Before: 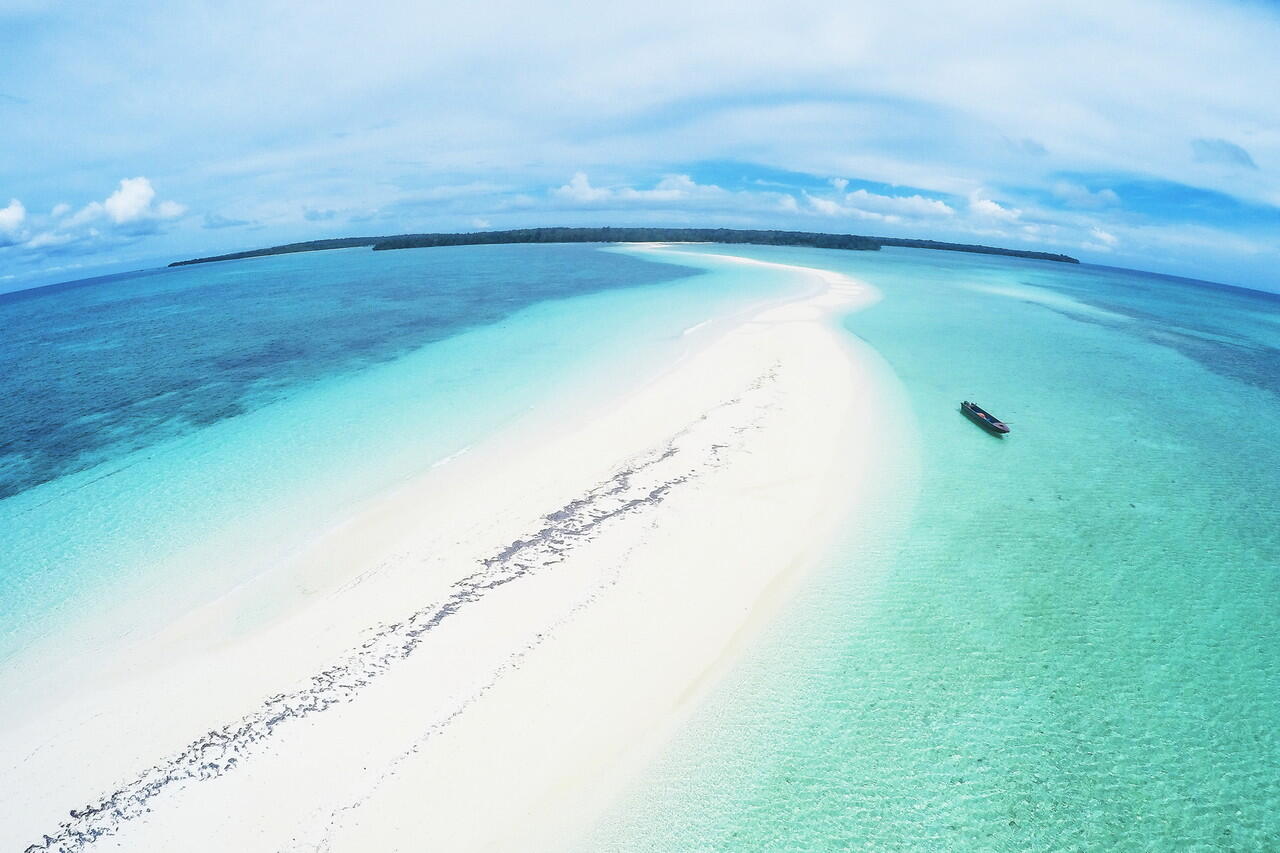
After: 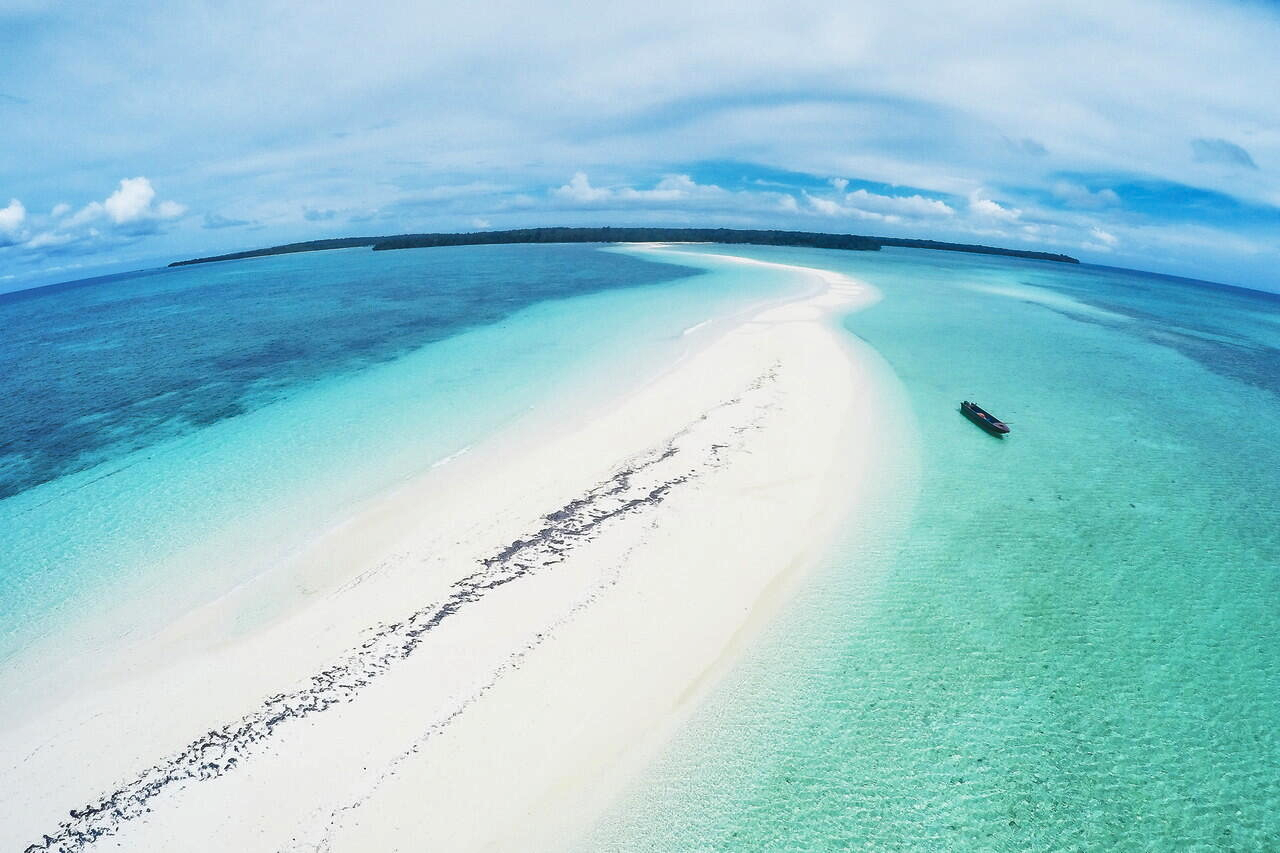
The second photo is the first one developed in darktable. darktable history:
shadows and highlights: shadows 49.35, highlights -42.54, soften with gaussian
